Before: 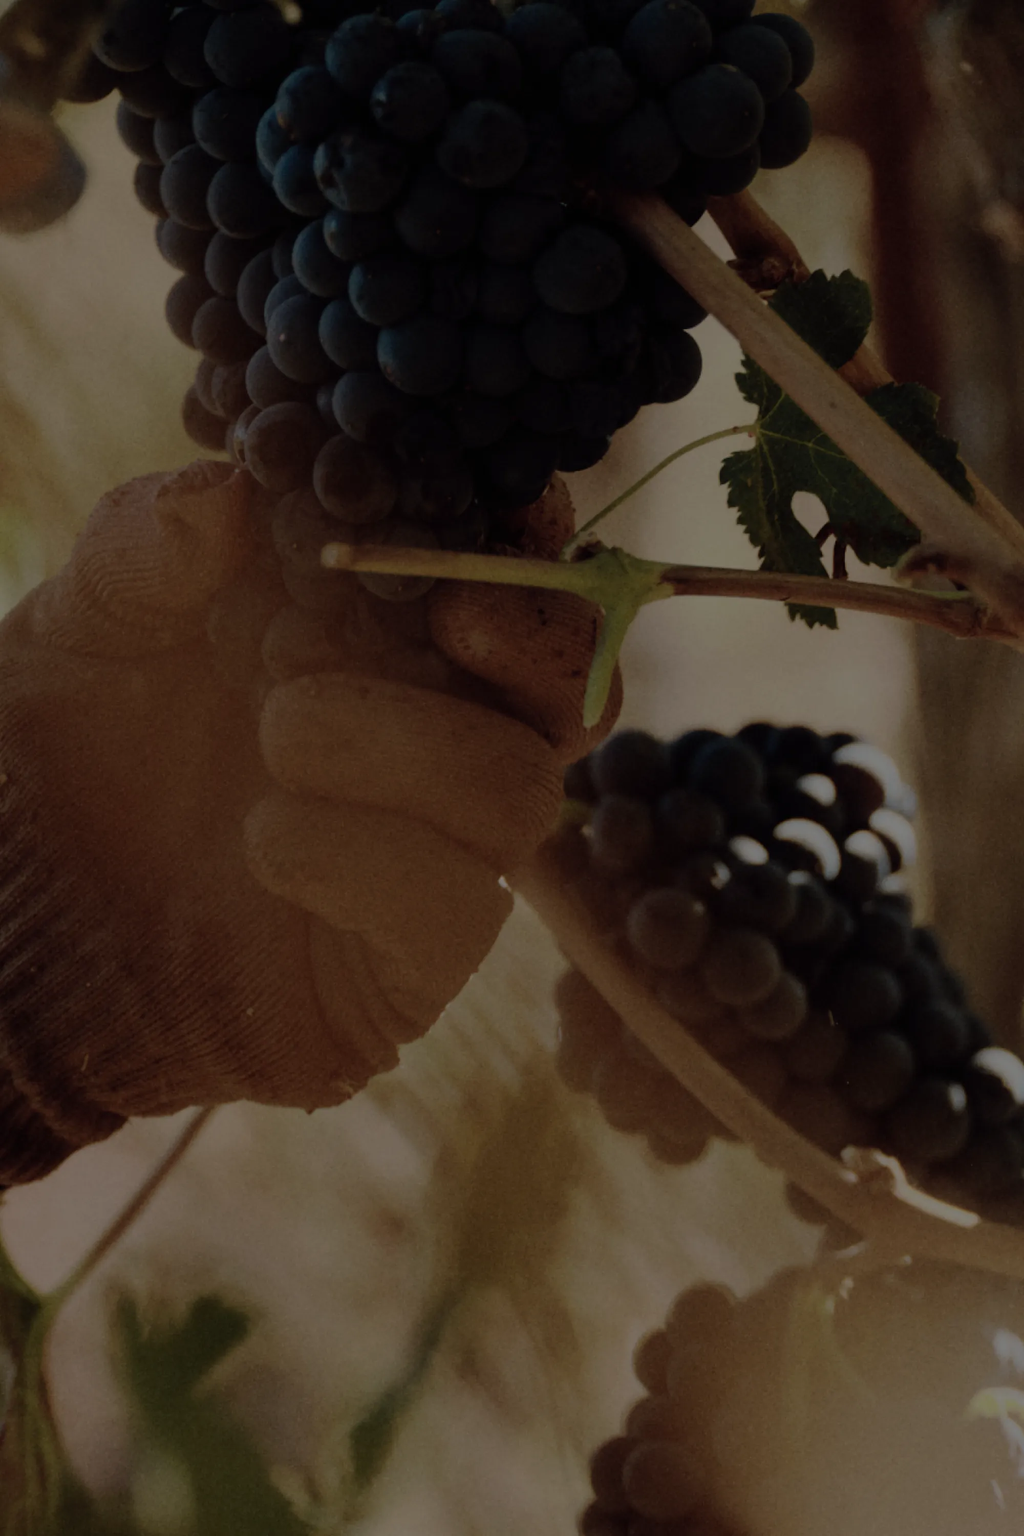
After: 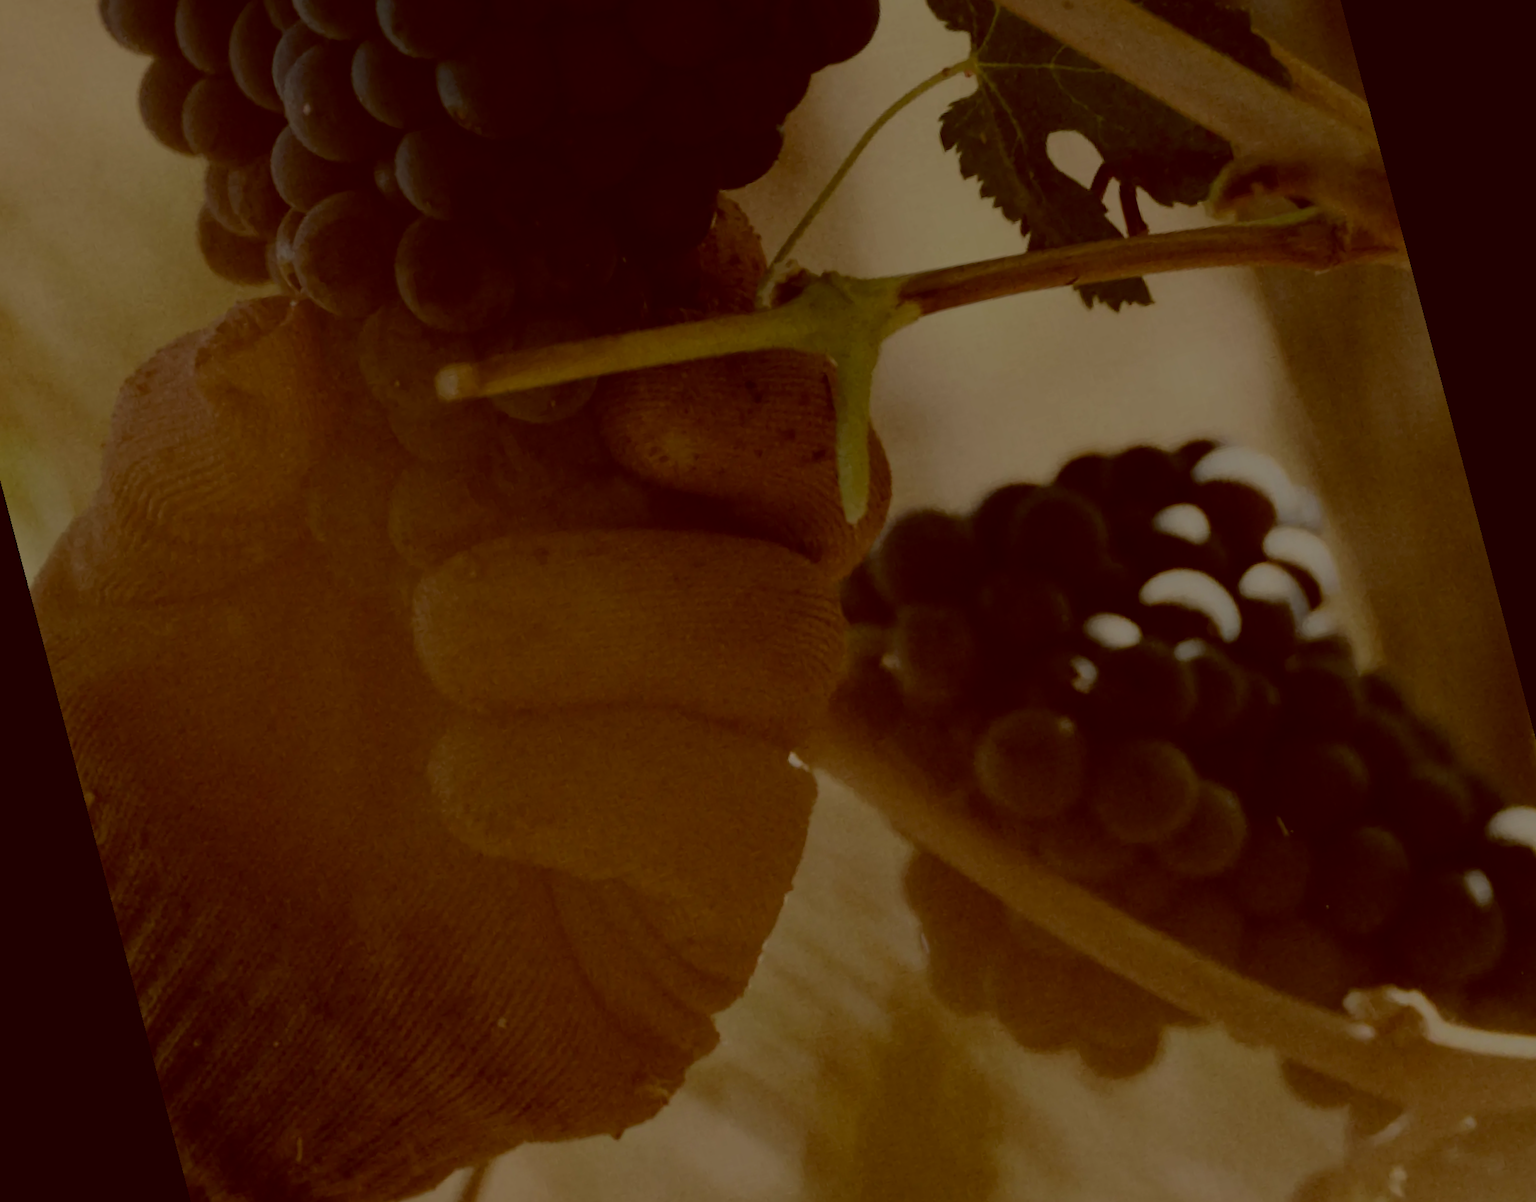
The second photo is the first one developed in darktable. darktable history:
color balance: lift [1.001, 1.007, 1, 0.993], gamma [1.023, 1.026, 1.01, 0.974], gain [0.964, 1.059, 1.073, 0.927]
rotate and perspective: rotation -14.8°, crop left 0.1, crop right 0.903, crop top 0.25, crop bottom 0.748
